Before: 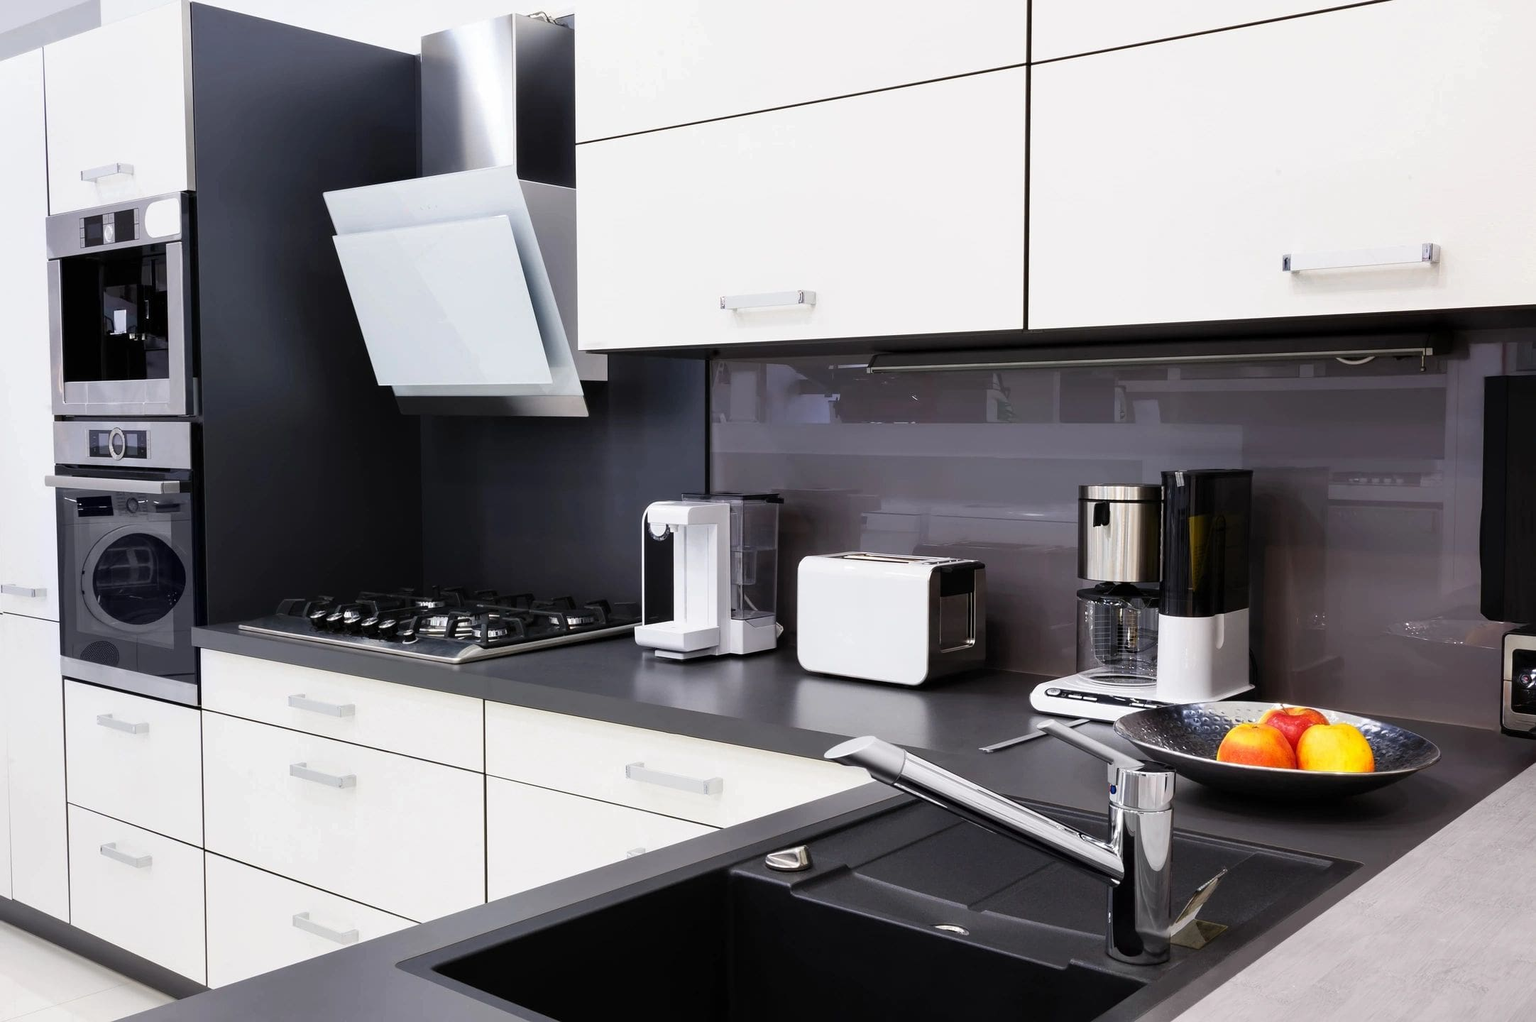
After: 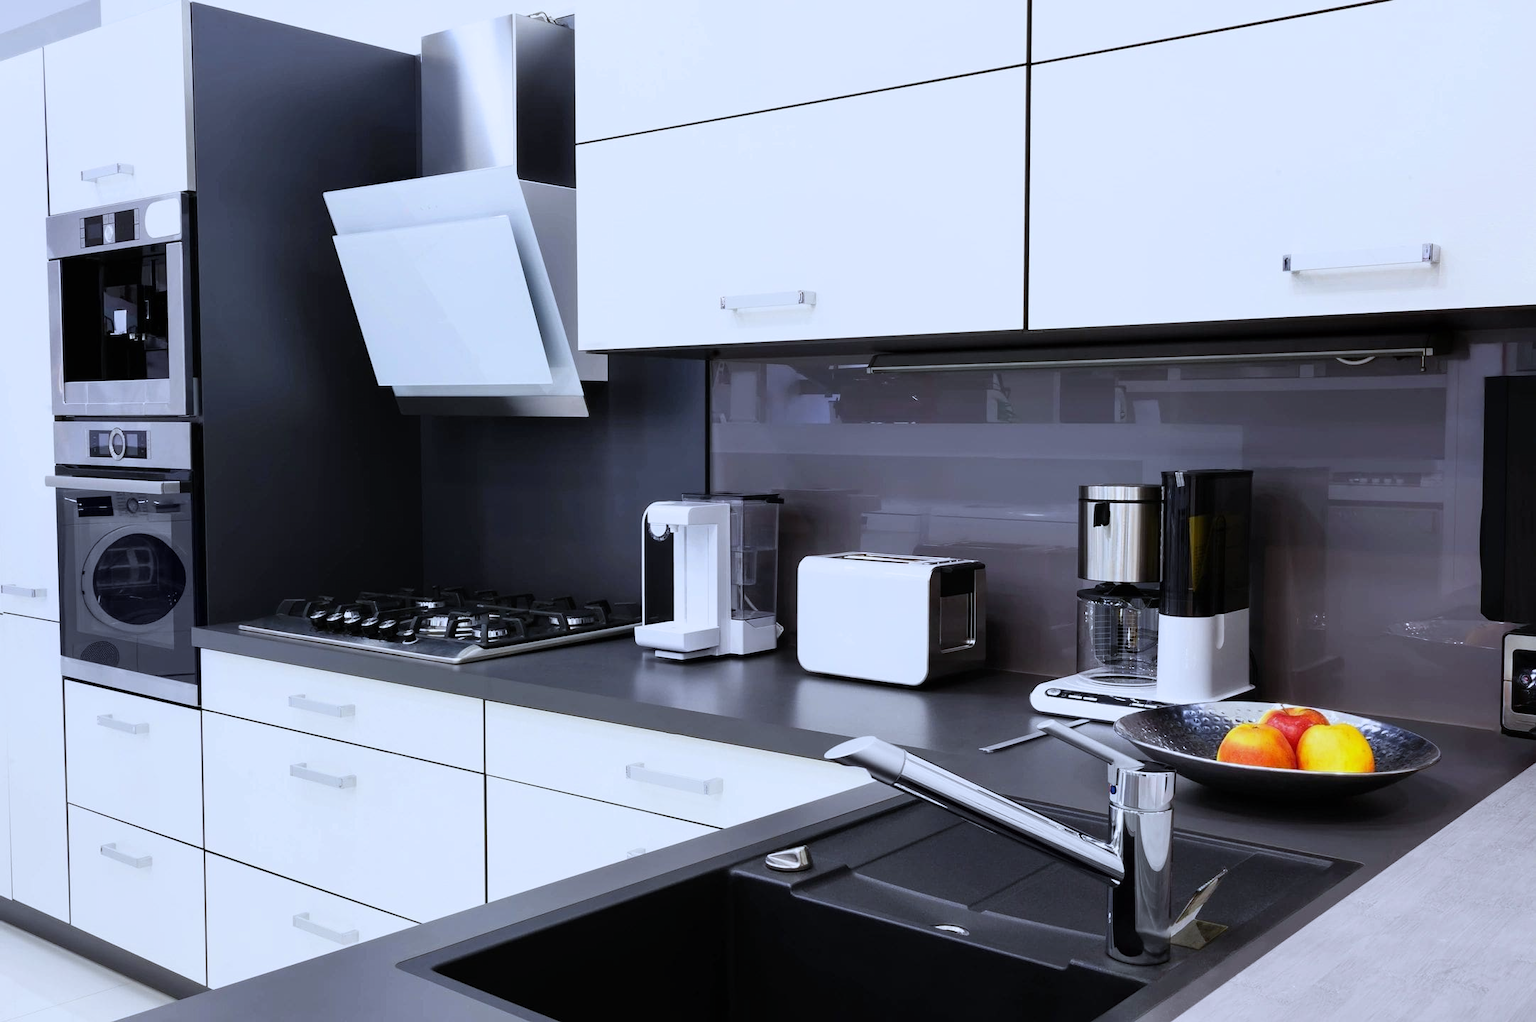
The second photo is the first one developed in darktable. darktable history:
white balance: red 0.931, blue 1.11
filmic rgb: black relative exposure -16 EV, white relative exposure 2.93 EV, hardness 10.04, color science v6 (2022)
